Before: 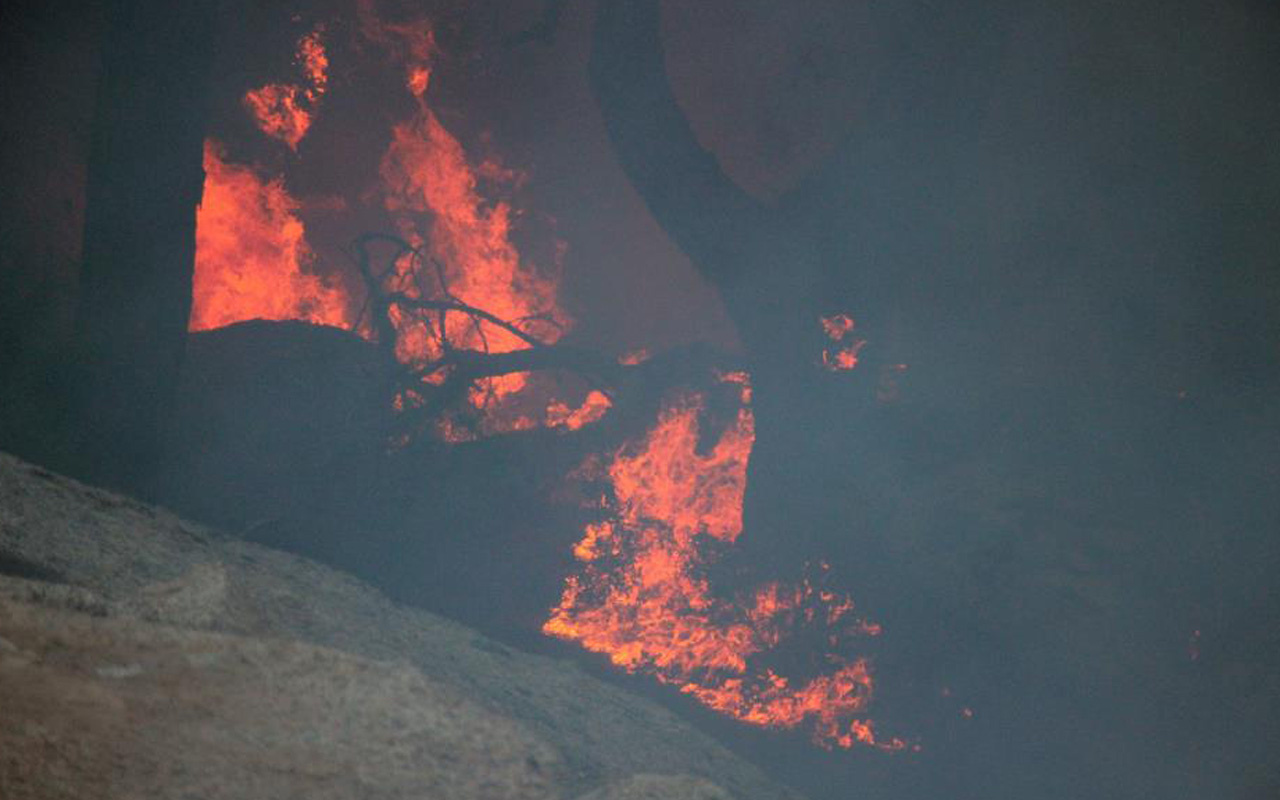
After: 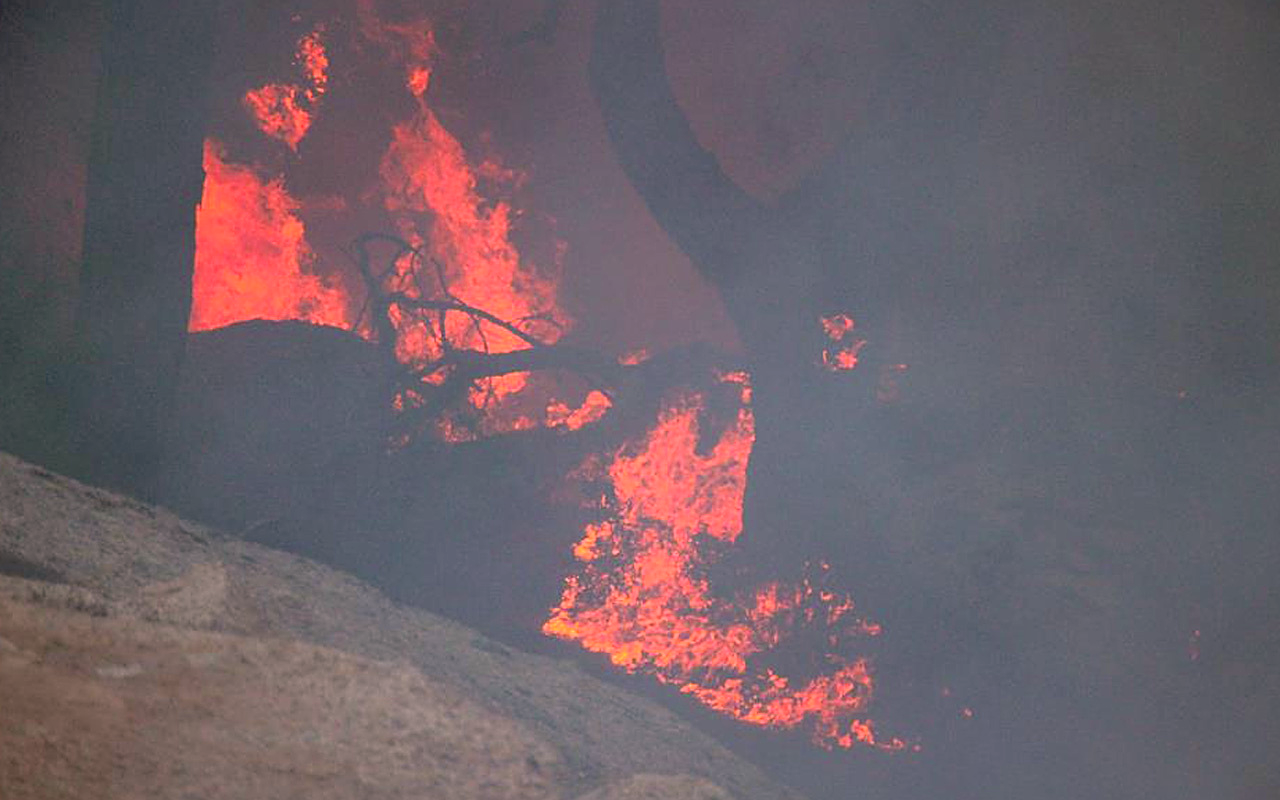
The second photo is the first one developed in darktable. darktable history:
exposure: exposure 0.493 EV, compensate highlight preservation false
sharpen: on, module defaults
color correction: highlights a* 14.54, highlights b* 4.69
shadows and highlights: shadows 59.63, highlights -59.66
